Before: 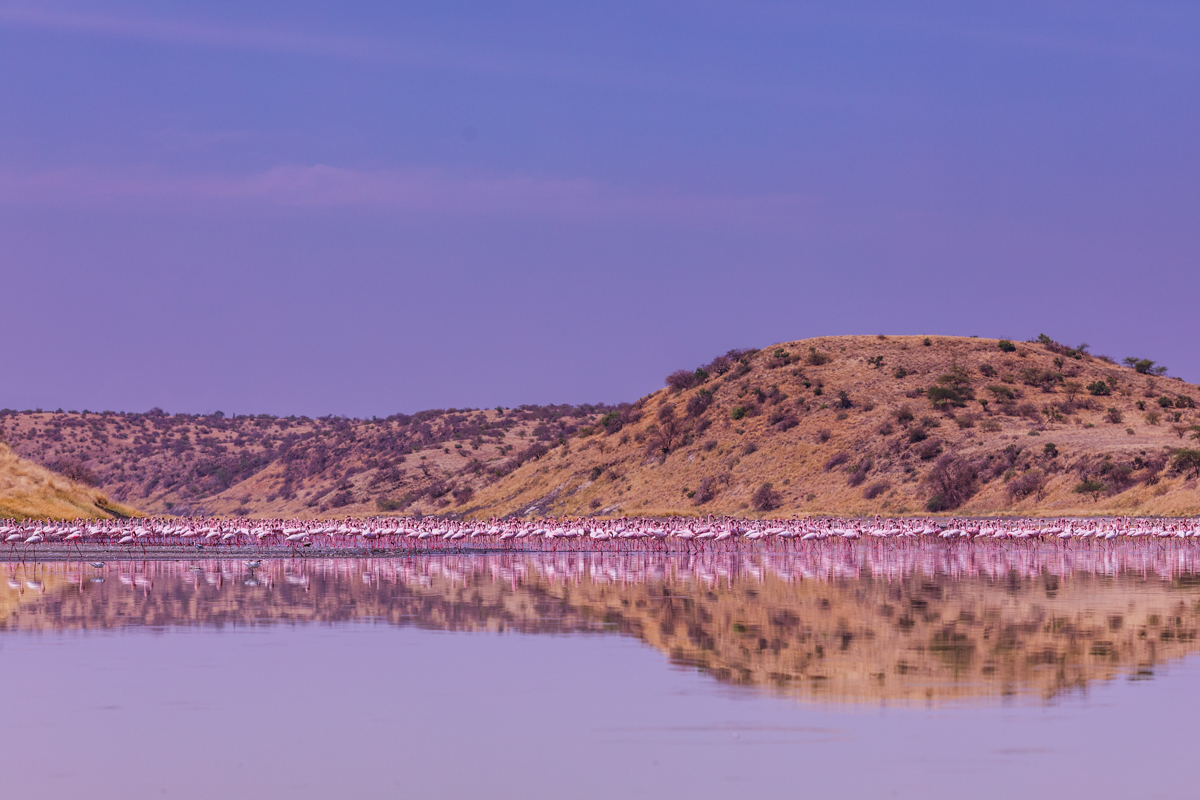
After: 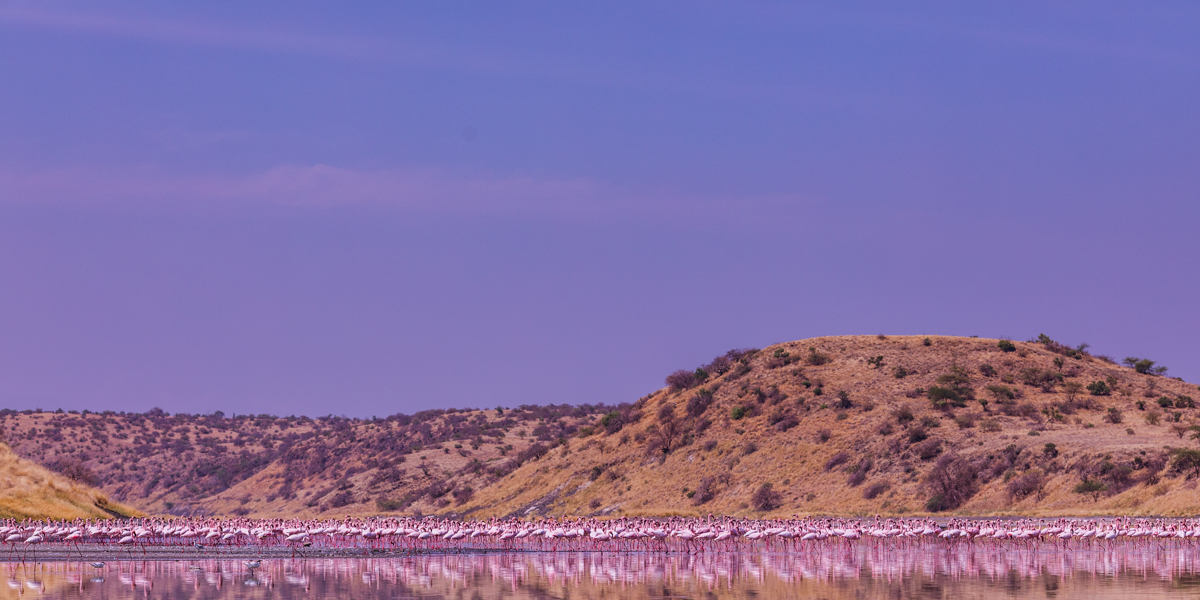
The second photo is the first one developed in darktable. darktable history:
crop: bottom 24.967%
shadows and highlights: low approximation 0.01, soften with gaussian
